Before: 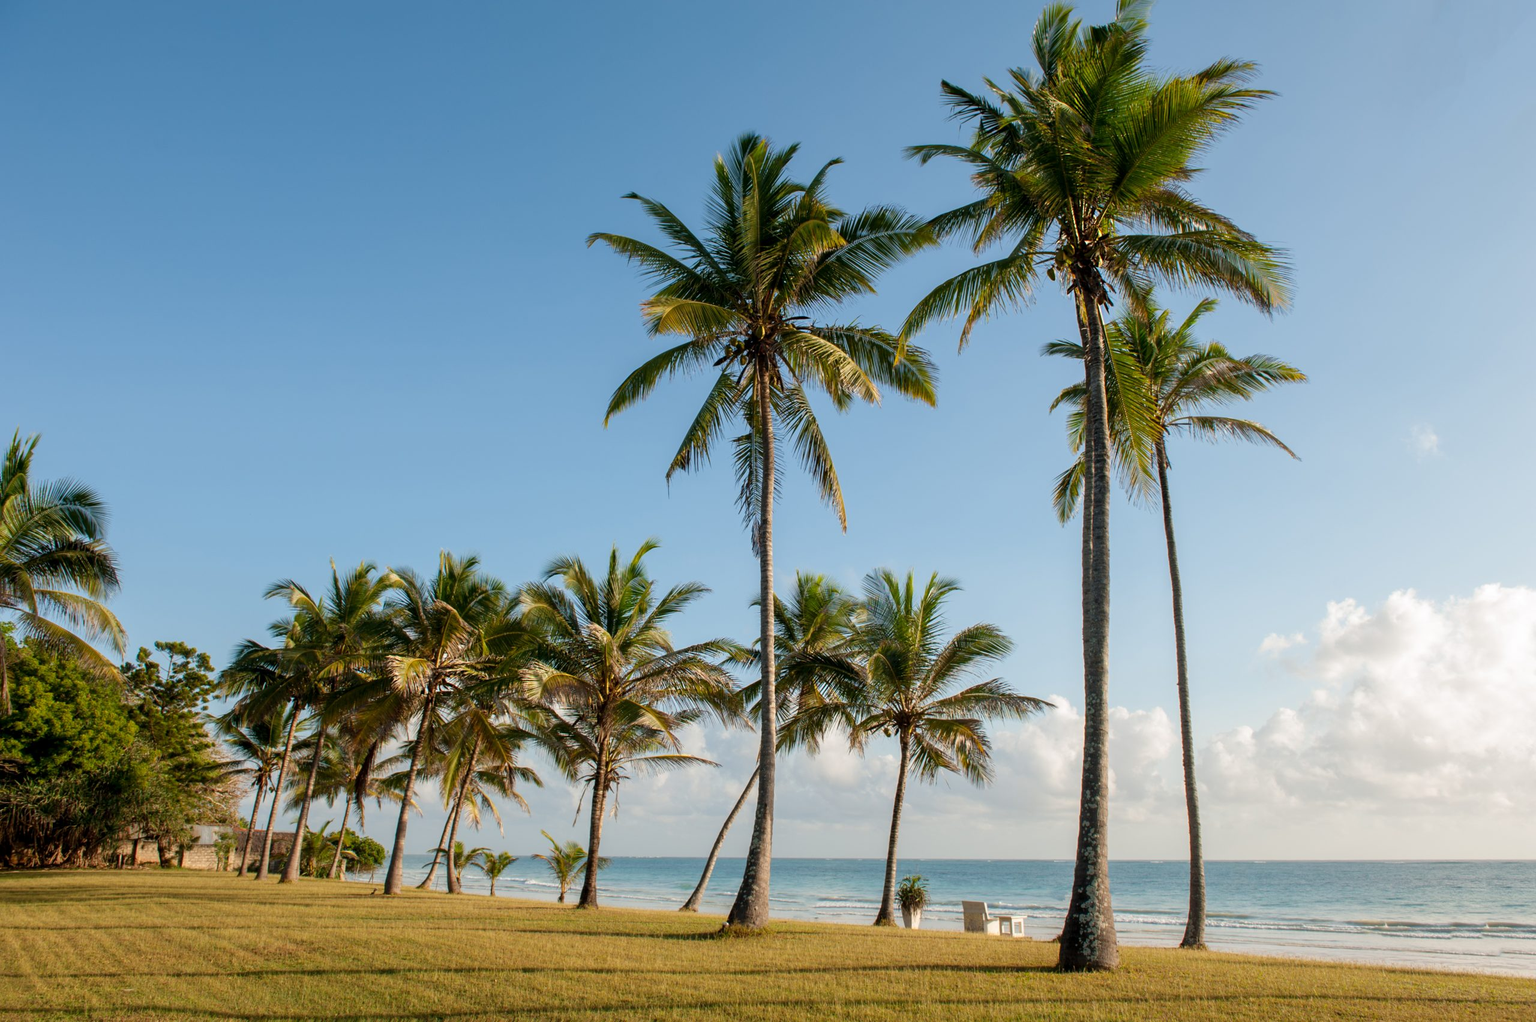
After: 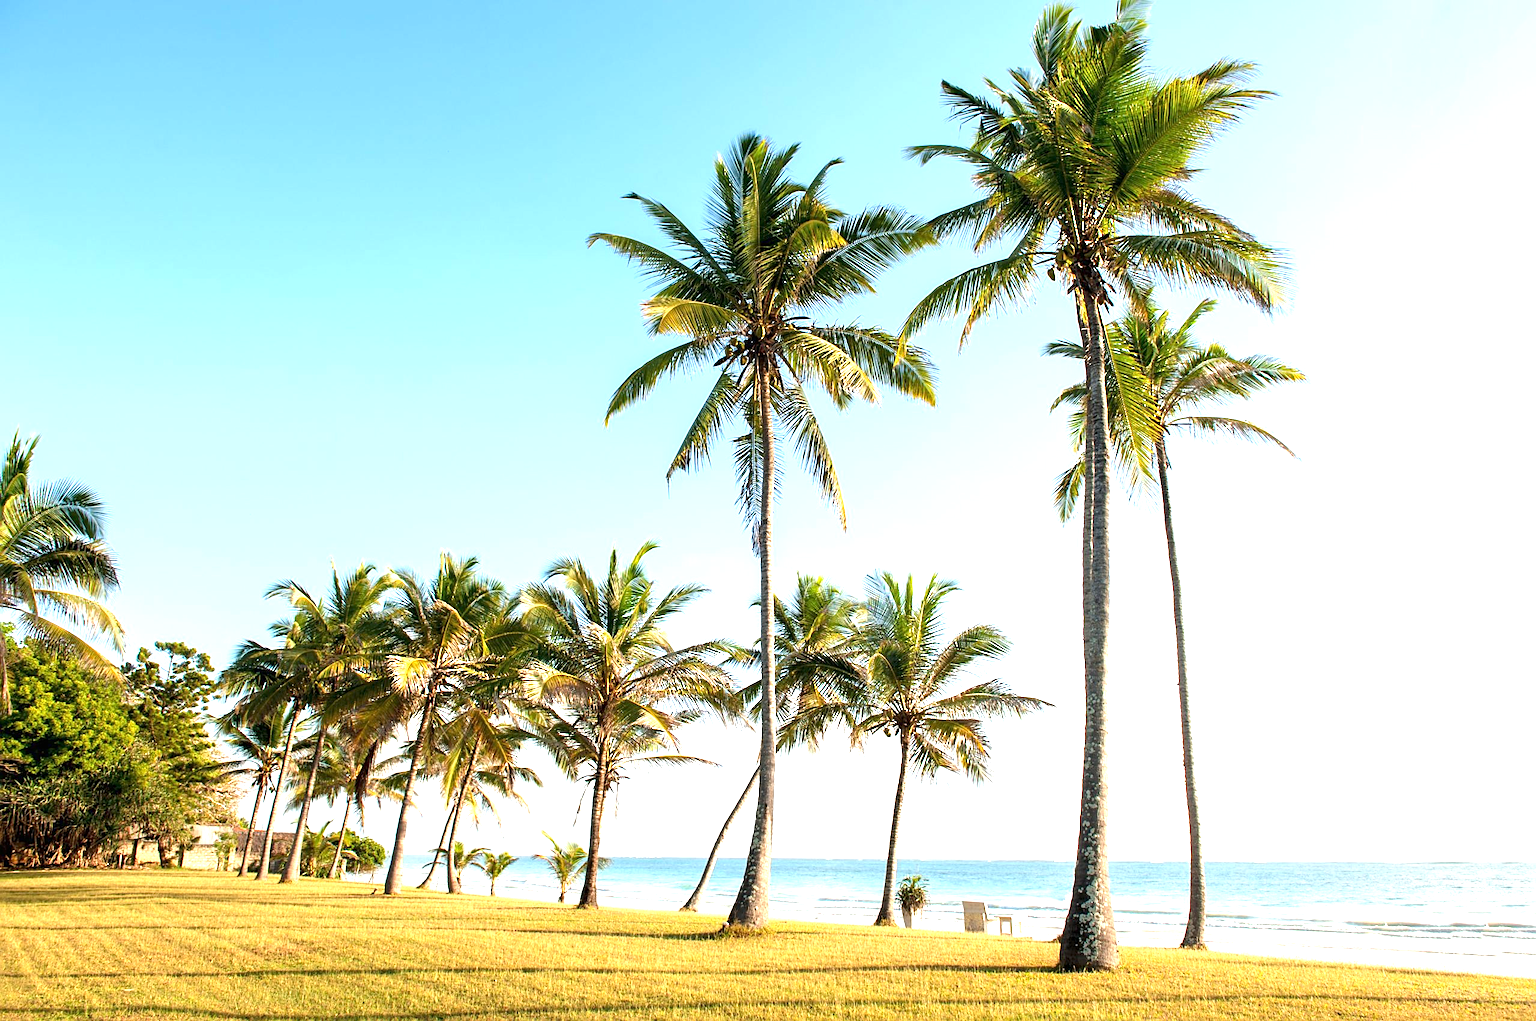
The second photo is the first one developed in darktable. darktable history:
sharpen: on, module defaults
exposure: black level correction 0, exposure 1.625 EV, compensate exposure bias true, compensate highlight preservation false
